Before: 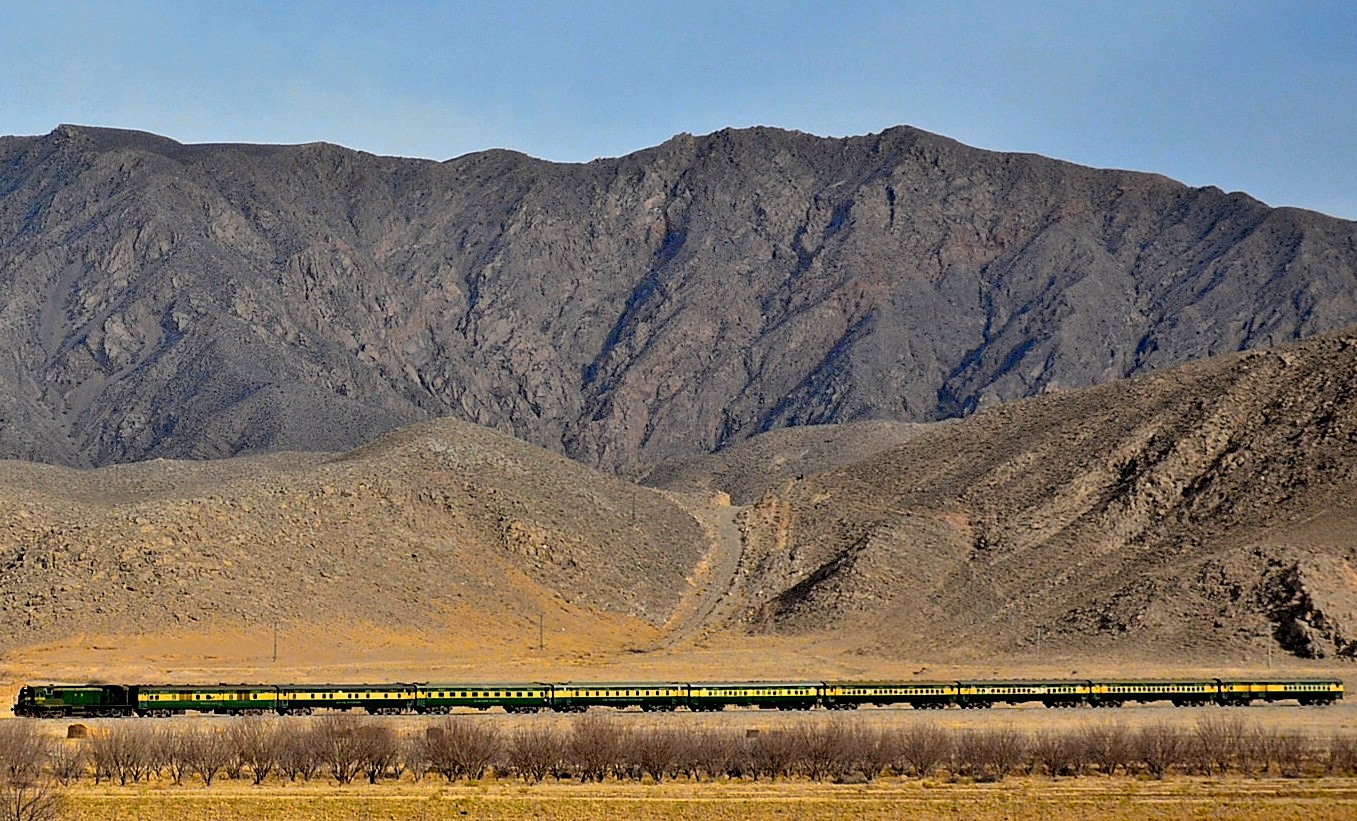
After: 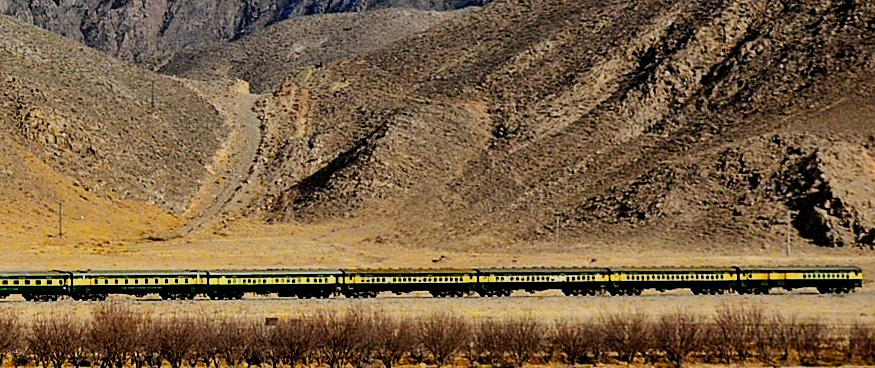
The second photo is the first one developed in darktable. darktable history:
sigmoid: contrast 1.8, skew -0.2, preserve hue 0%, red attenuation 0.1, red rotation 0.035, green attenuation 0.1, green rotation -0.017, blue attenuation 0.15, blue rotation -0.052, base primaries Rec2020
crop and rotate: left 35.509%, top 50.238%, bottom 4.934%
exposure: compensate highlight preservation false
